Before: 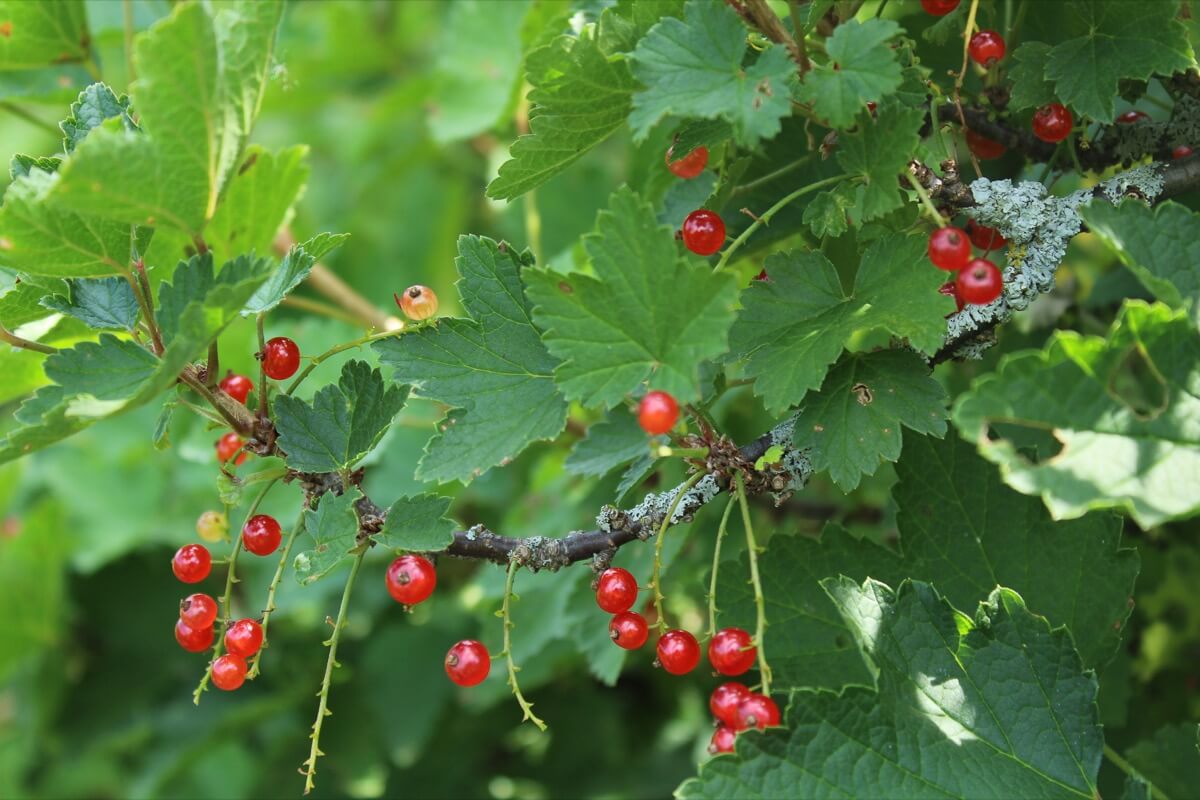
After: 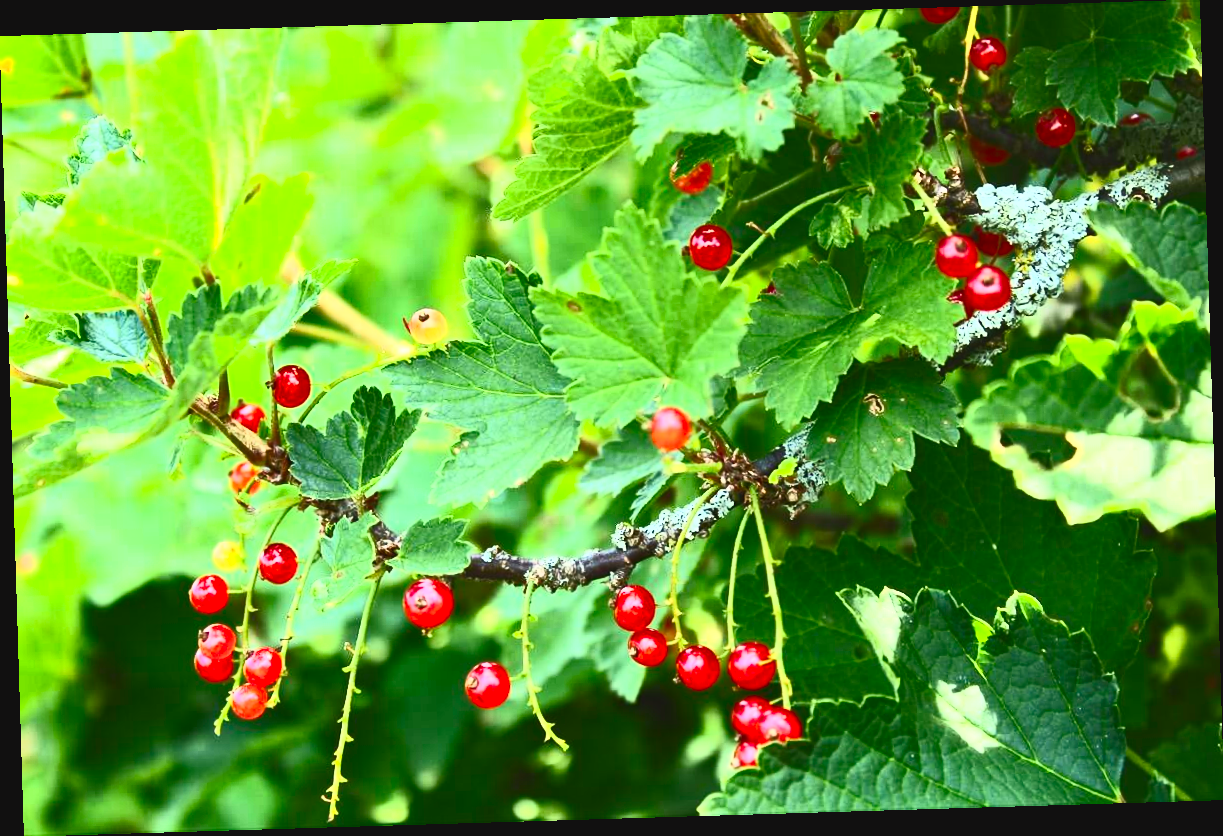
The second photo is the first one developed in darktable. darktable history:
rotate and perspective: rotation -1.75°, automatic cropping off
color balance rgb: shadows lift › chroma 1%, shadows lift › hue 28.8°, power › hue 60°, highlights gain › chroma 1%, highlights gain › hue 60°, global offset › luminance 0.25%, perceptual saturation grading › highlights -20%, perceptual saturation grading › shadows 20%, perceptual brilliance grading › highlights 10%, perceptual brilliance grading › shadows -5%, global vibrance 19.67%
contrast brightness saturation: contrast 0.83, brightness 0.59, saturation 0.59
